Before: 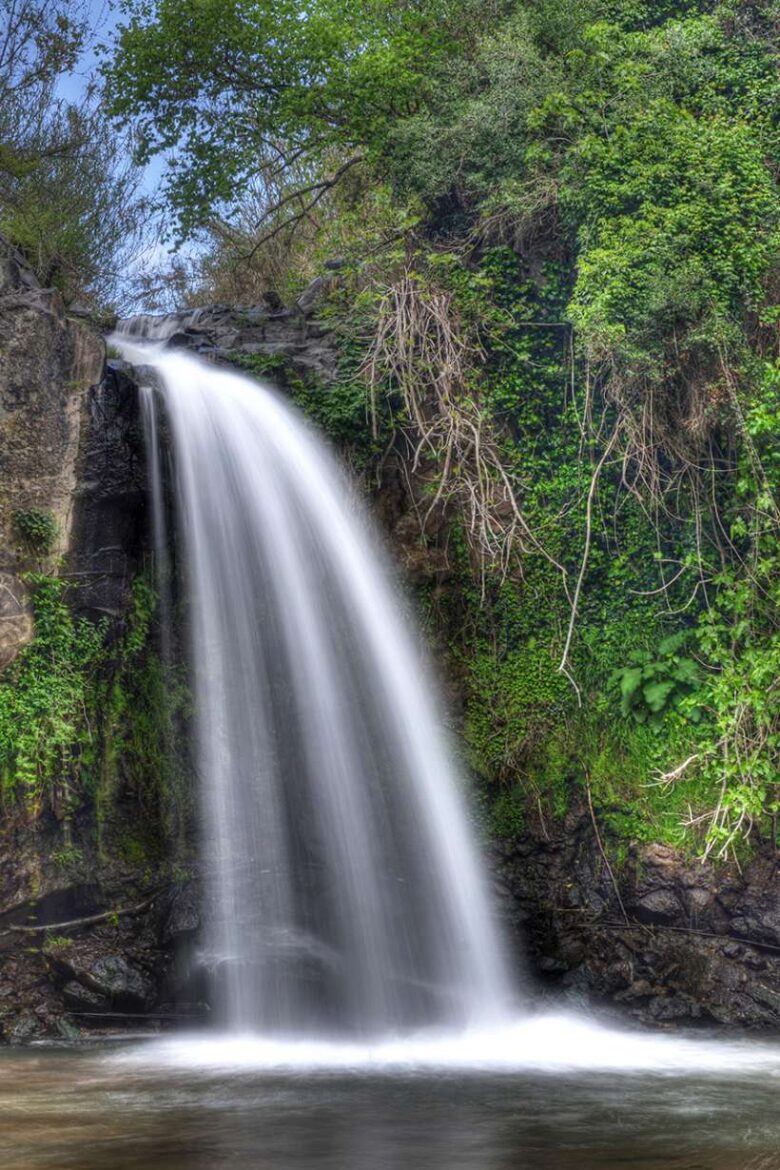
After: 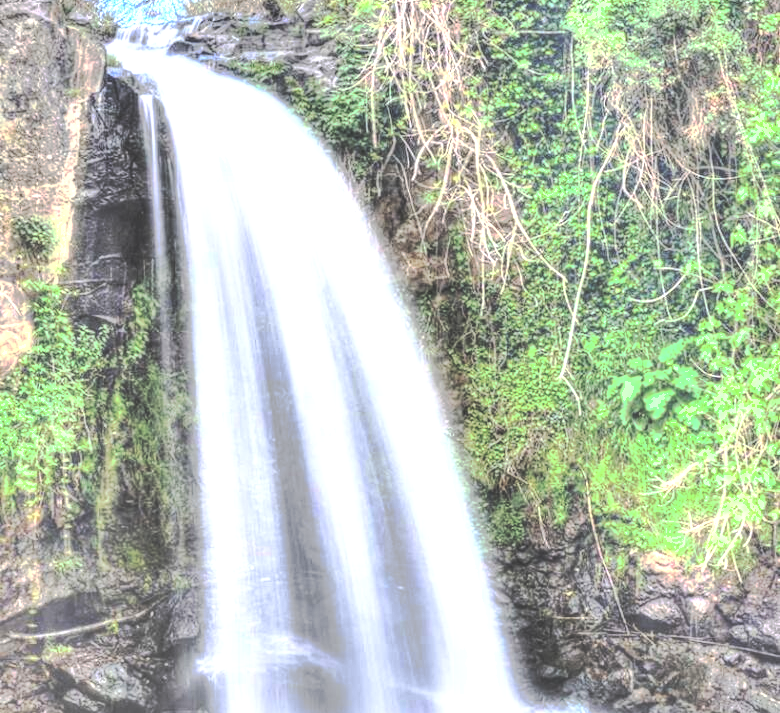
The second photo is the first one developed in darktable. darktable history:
local contrast: highlights 62%, detail 143%, midtone range 0.423
base curve: curves: ch0 [(0, 0.003) (0.001, 0.002) (0.006, 0.004) (0.02, 0.022) (0.048, 0.086) (0.094, 0.234) (0.162, 0.431) (0.258, 0.629) (0.385, 0.8) (0.548, 0.918) (0.751, 0.988) (1, 1)]
crop and rotate: top 24.96%, bottom 14.033%
exposure: black level correction -0.023, exposure 1.397 EV, compensate highlight preservation false
shadows and highlights: soften with gaussian
tone curve: curves: ch0 [(0, 0) (0.003, 0.278) (0.011, 0.282) (0.025, 0.282) (0.044, 0.29) (0.069, 0.295) (0.1, 0.306) (0.136, 0.316) (0.177, 0.33) (0.224, 0.358) (0.277, 0.403) (0.335, 0.451) (0.399, 0.505) (0.468, 0.558) (0.543, 0.611) (0.623, 0.679) (0.709, 0.751) (0.801, 0.815) (0.898, 0.863) (1, 1)], preserve colors none
